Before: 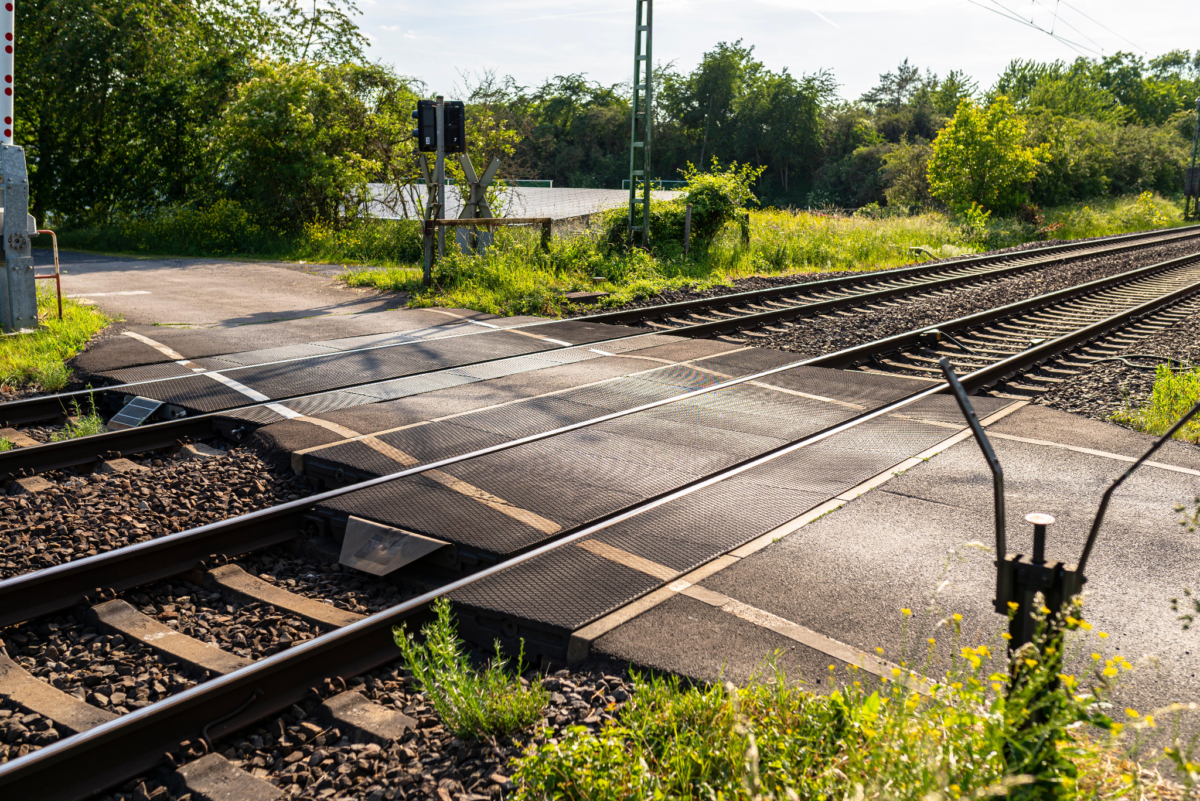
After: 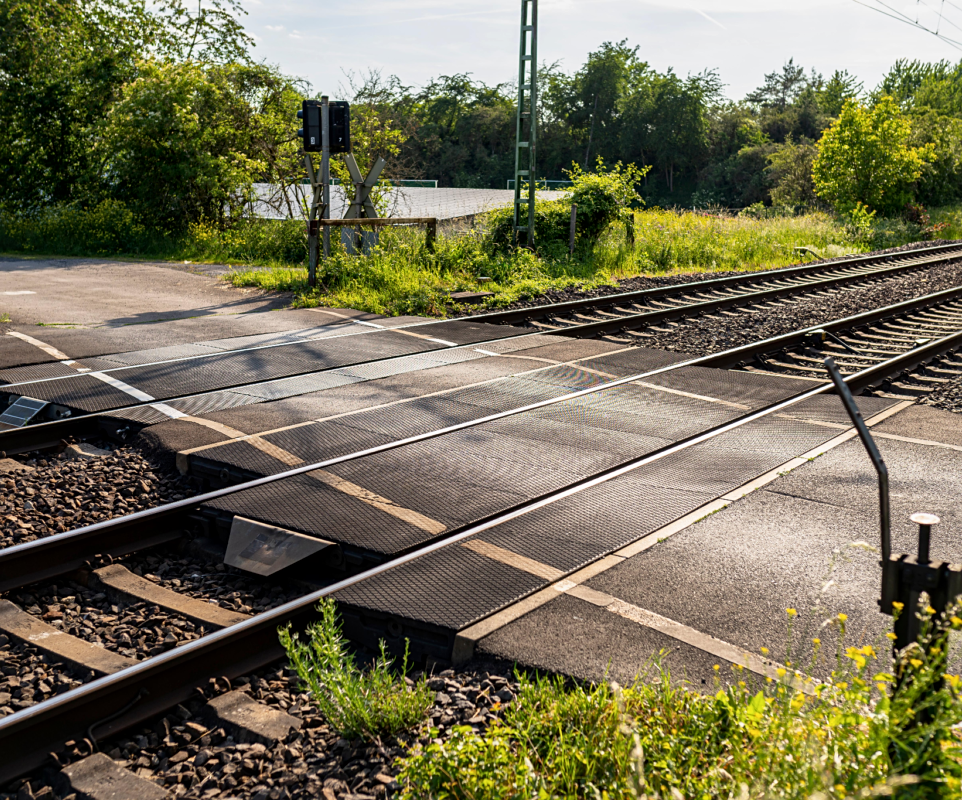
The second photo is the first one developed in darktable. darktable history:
exposure: exposure -0.157 EV, compensate exposure bias true, compensate highlight preservation false
crop and rotate: left 9.616%, right 10.145%
sharpen: amount 0.206
local contrast: mode bilateral grid, contrast 19, coarseness 50, detail 128%, midtone range 0.2
